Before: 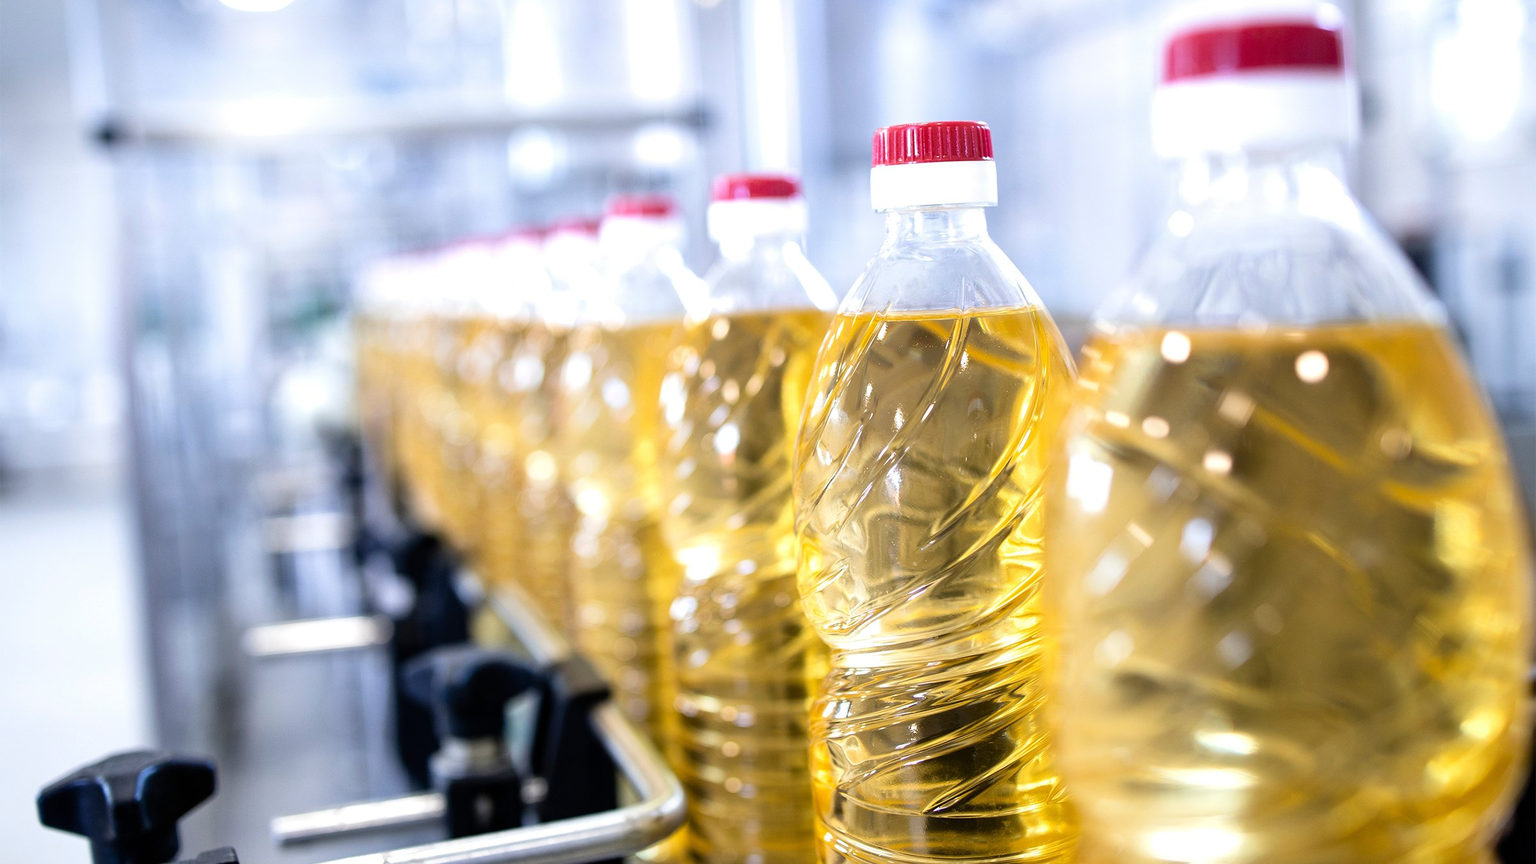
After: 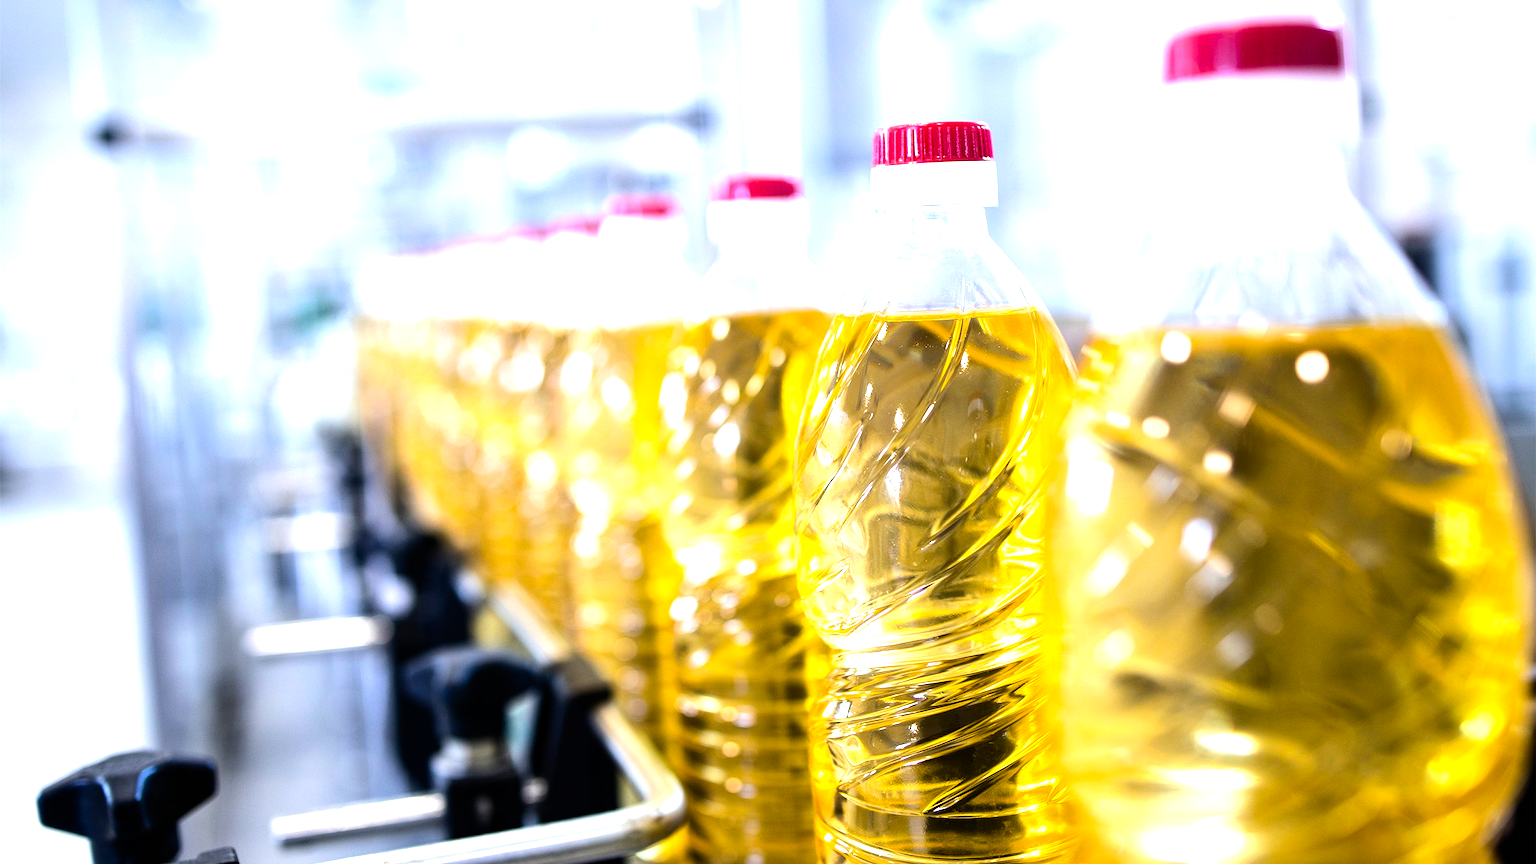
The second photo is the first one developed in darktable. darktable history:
tone equalizer: -8 EV -0.75 EV, -7 EV -0.7 EV, -6 EV -0.6 EV, -5 EV -0.4 EV, -3 EV 0.4 EV, -2 EV 0.6 EV, -1 EV 0.7 EV, +0 EV 0.75 EV, edges refinement/feathering 500, mask exposure compensation -1.57 EV, preserve details no
color balance rgb: perceptual saturation grading › global saturation 20%, global vibrance 20%
